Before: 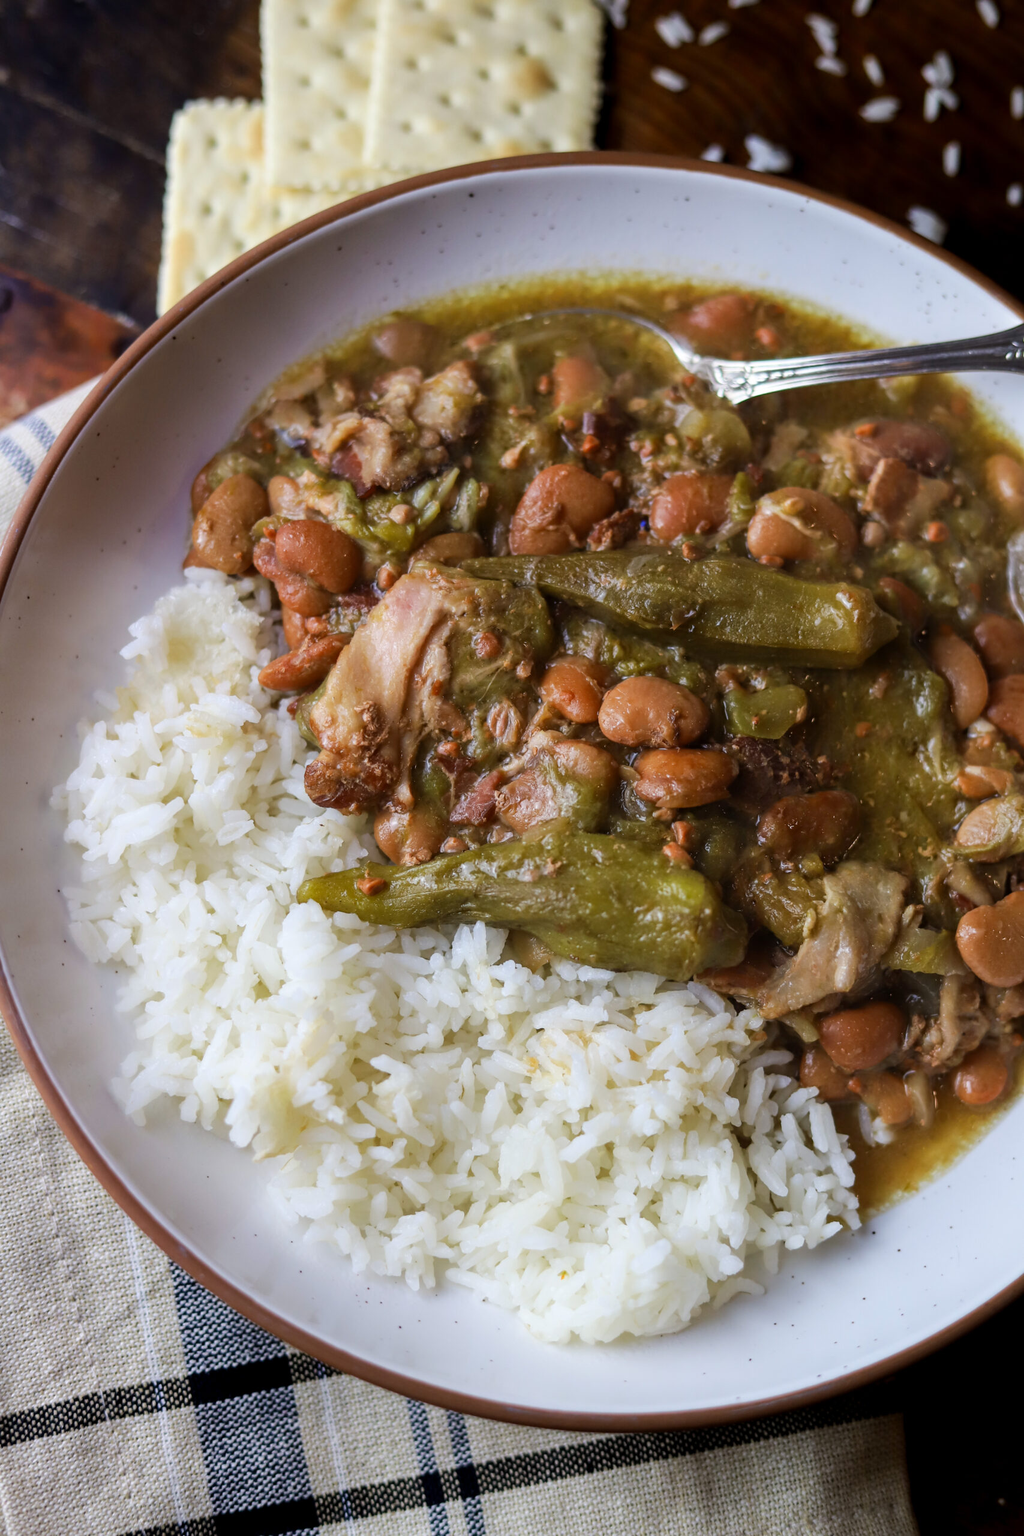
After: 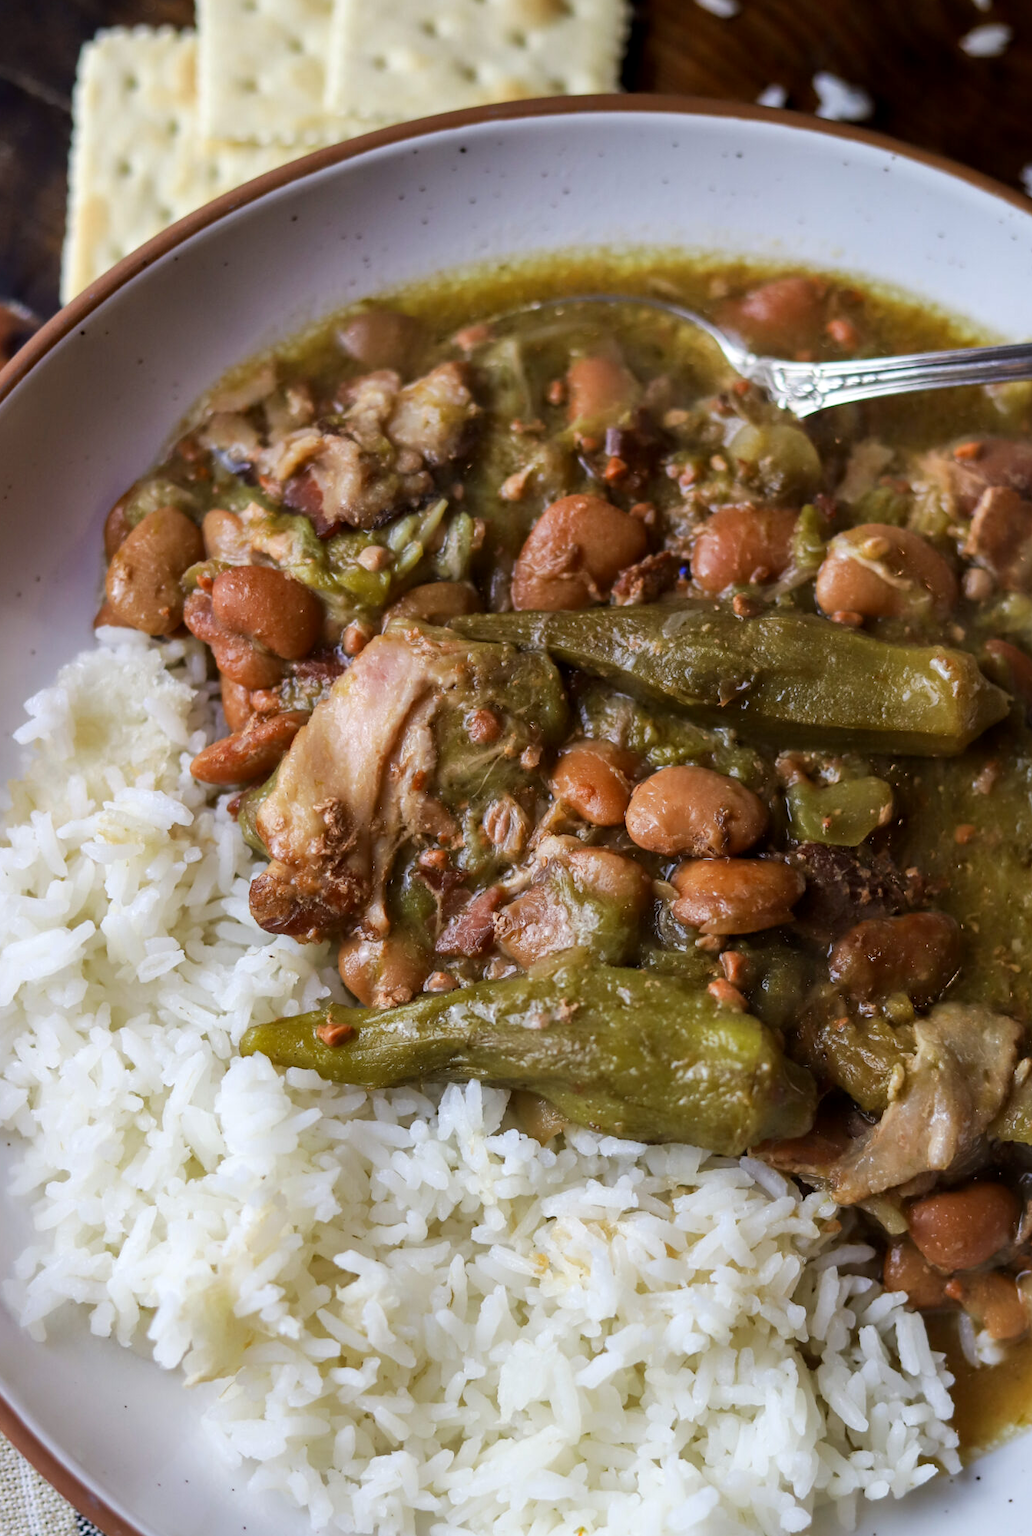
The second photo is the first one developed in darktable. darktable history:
local contrast: mode bilateral grid, contrast 20, coarseness 50, detail 120%, midtone range 0.2
crop and rotate: left 10.77%, top 5.1%, right 10.41%, bottom 16.76%
